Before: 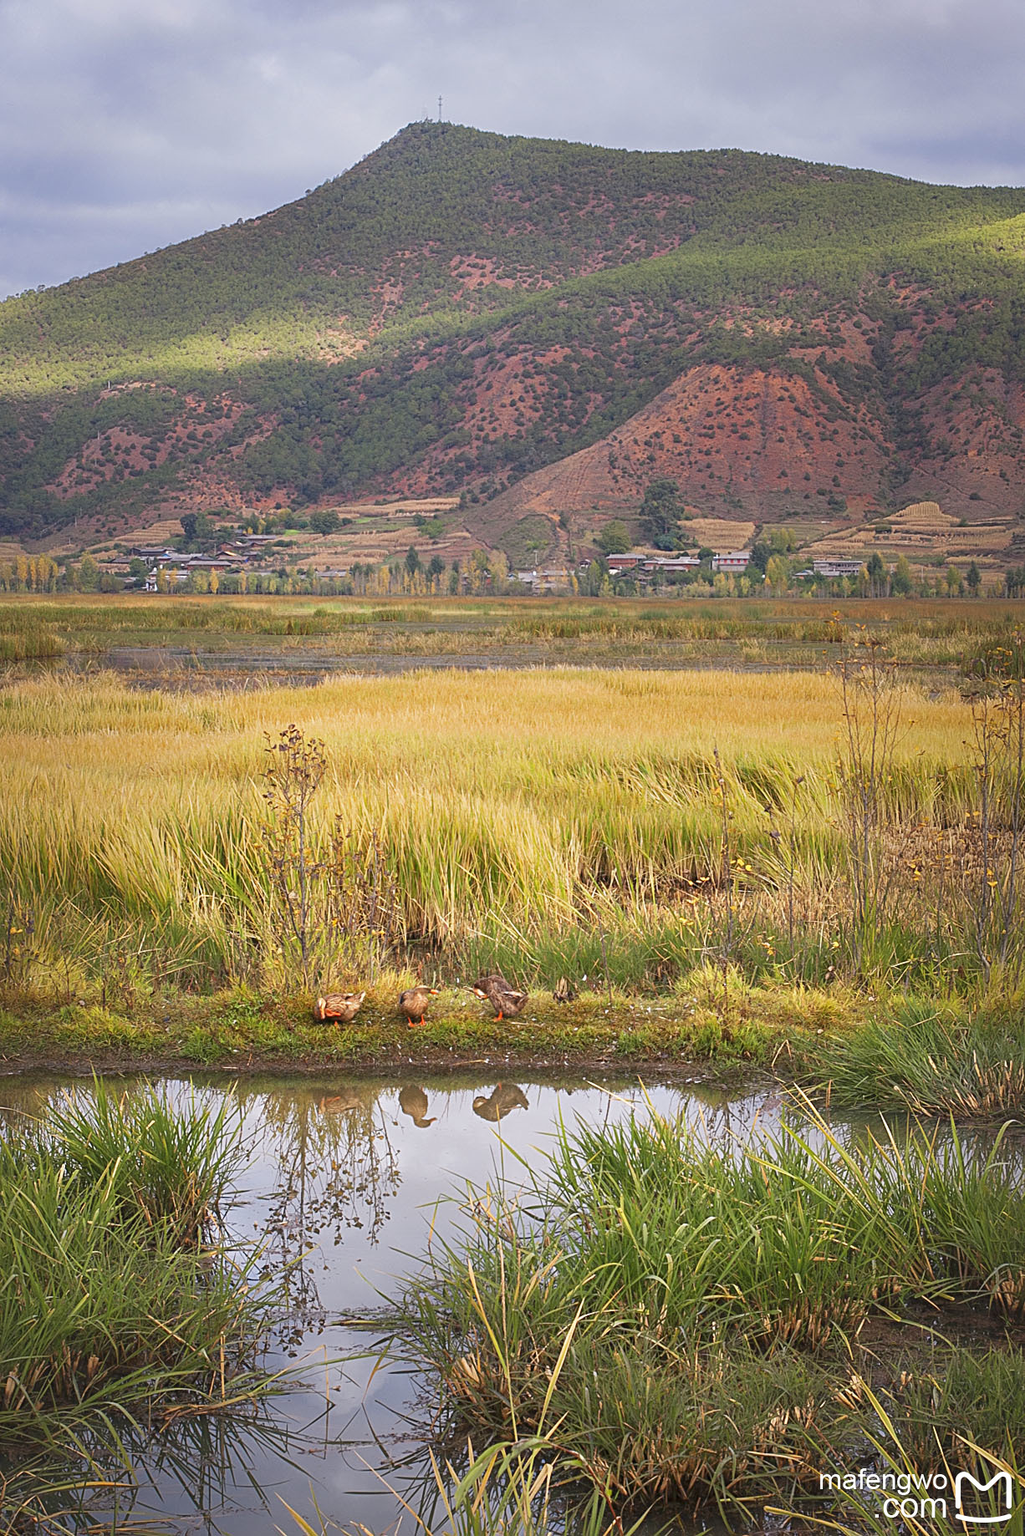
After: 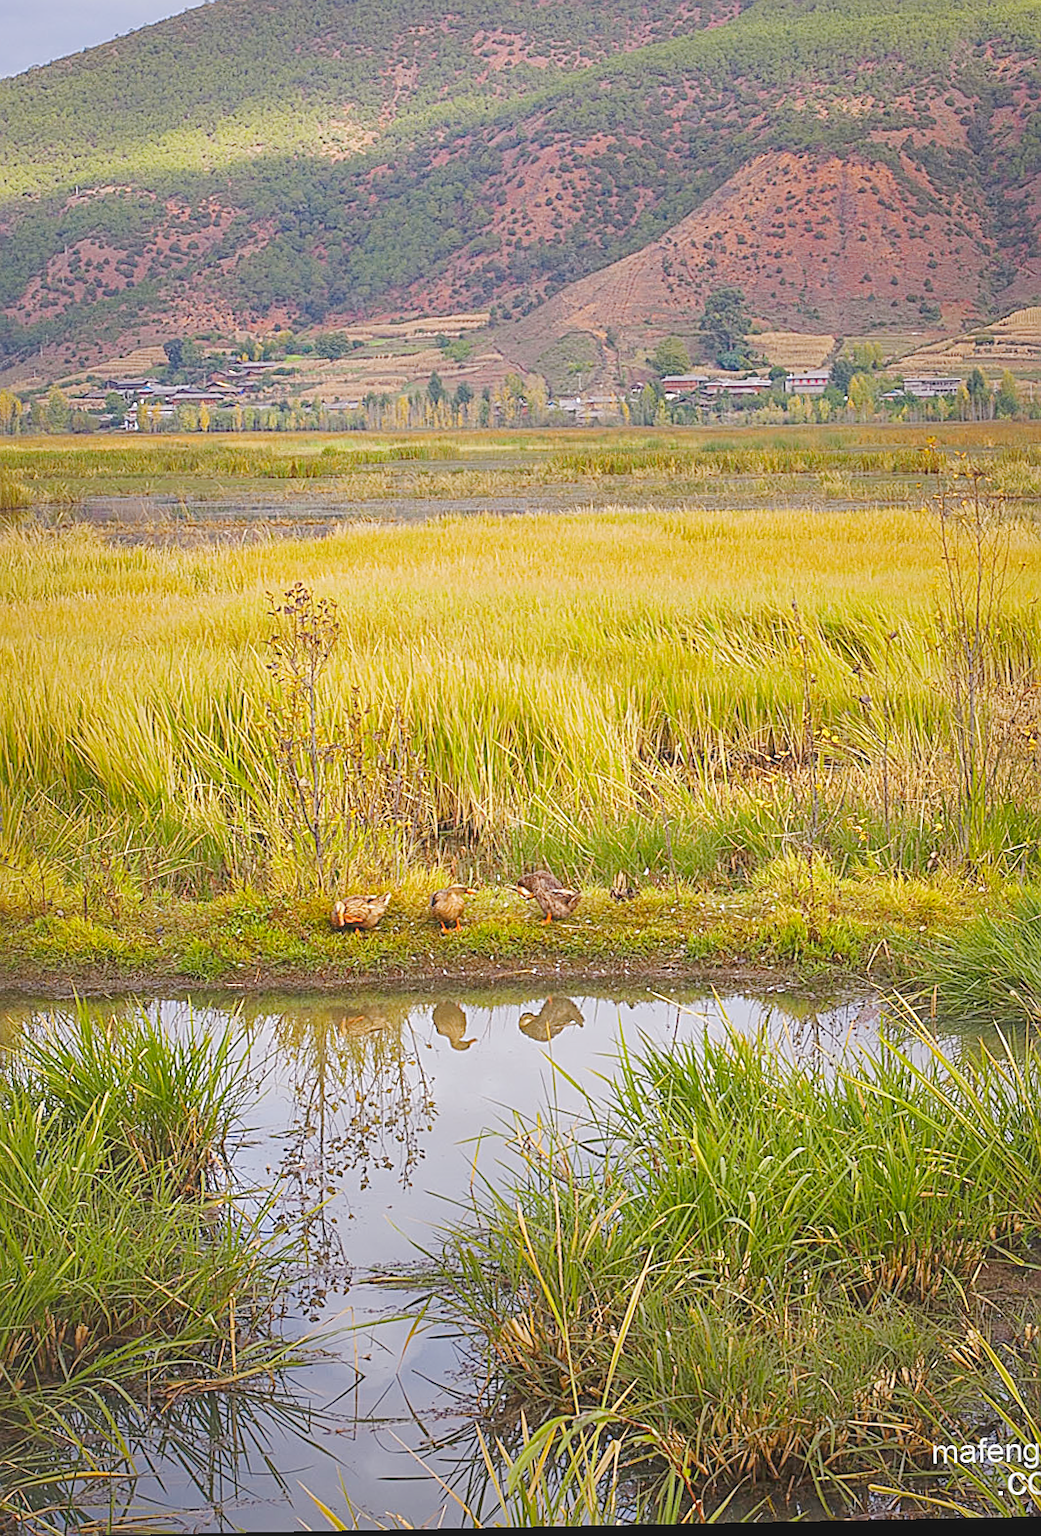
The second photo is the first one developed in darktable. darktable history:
local contrast: highlights 48%, shadows 0%, detail 100%
crop and rotate: left 4.842%, top 15.51%, right 10.668%
color balance rgb: perceptual saturation grading › global saturation 25%, global vibrance 20%
rotate and perspective: rotation -1.17°, automatic cropping off
color zones: curves: ch1 [(0, 0.469) (0.01, 0.469) (0.12, 0.446) (0.248, 0.469) (0.5, 0.5) (0.748, 0.5) (0.99, 0.469) (1, 0.469)]
sharpen: on, module defaults
base curve: curves: ch0 [(0, 0) (0.158, 0.273) (0.879, 0.895) (1, 1)], preserve colors none
